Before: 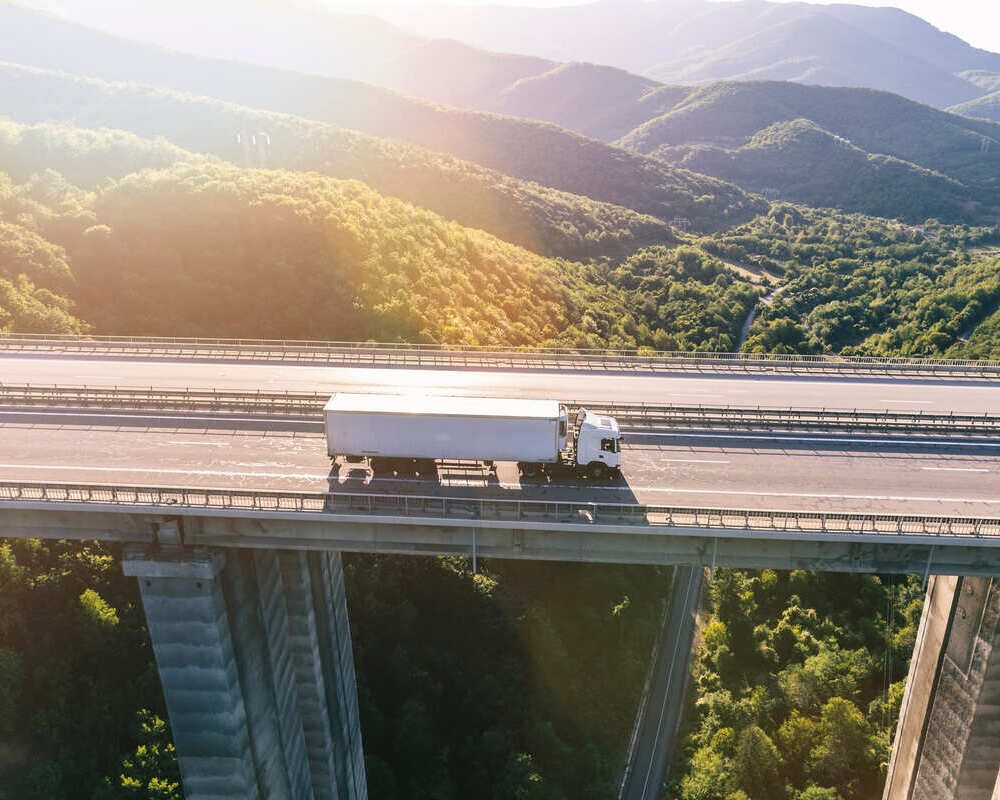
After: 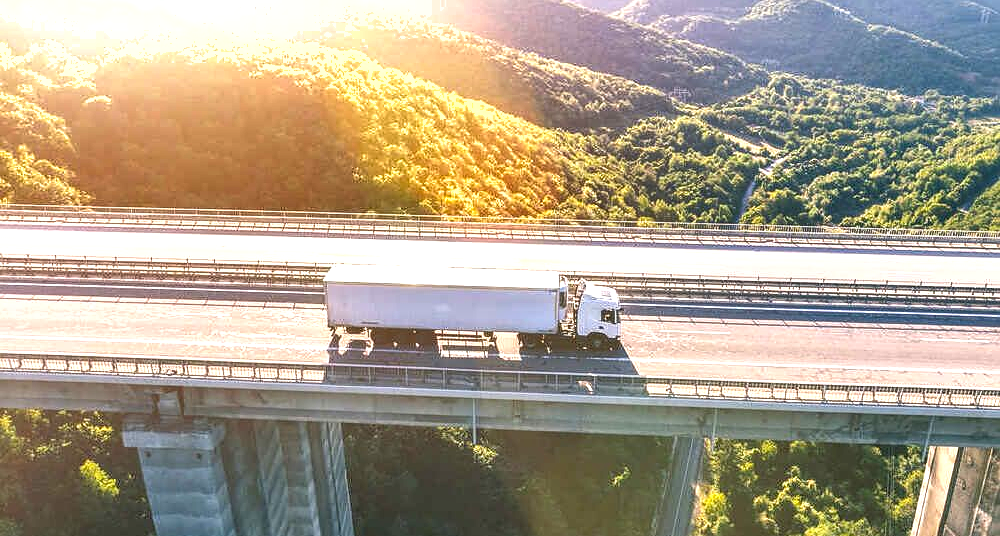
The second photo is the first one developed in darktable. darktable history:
exposure: black level correction 0, exposure 1 EV, compensate highlight preservation false
crop: top 16.245%, bottom 16.753%
tone equalizer: -7 EV 0.129 EV
contrast brightness saturation: contrast -0.093, brightness 0.053, saturation 0.084
sharpen: radius 1
shadows and highlights: shadows 43.64, white point adjustment -1.58, soften with gaussian
local contrast: on, module defaults
